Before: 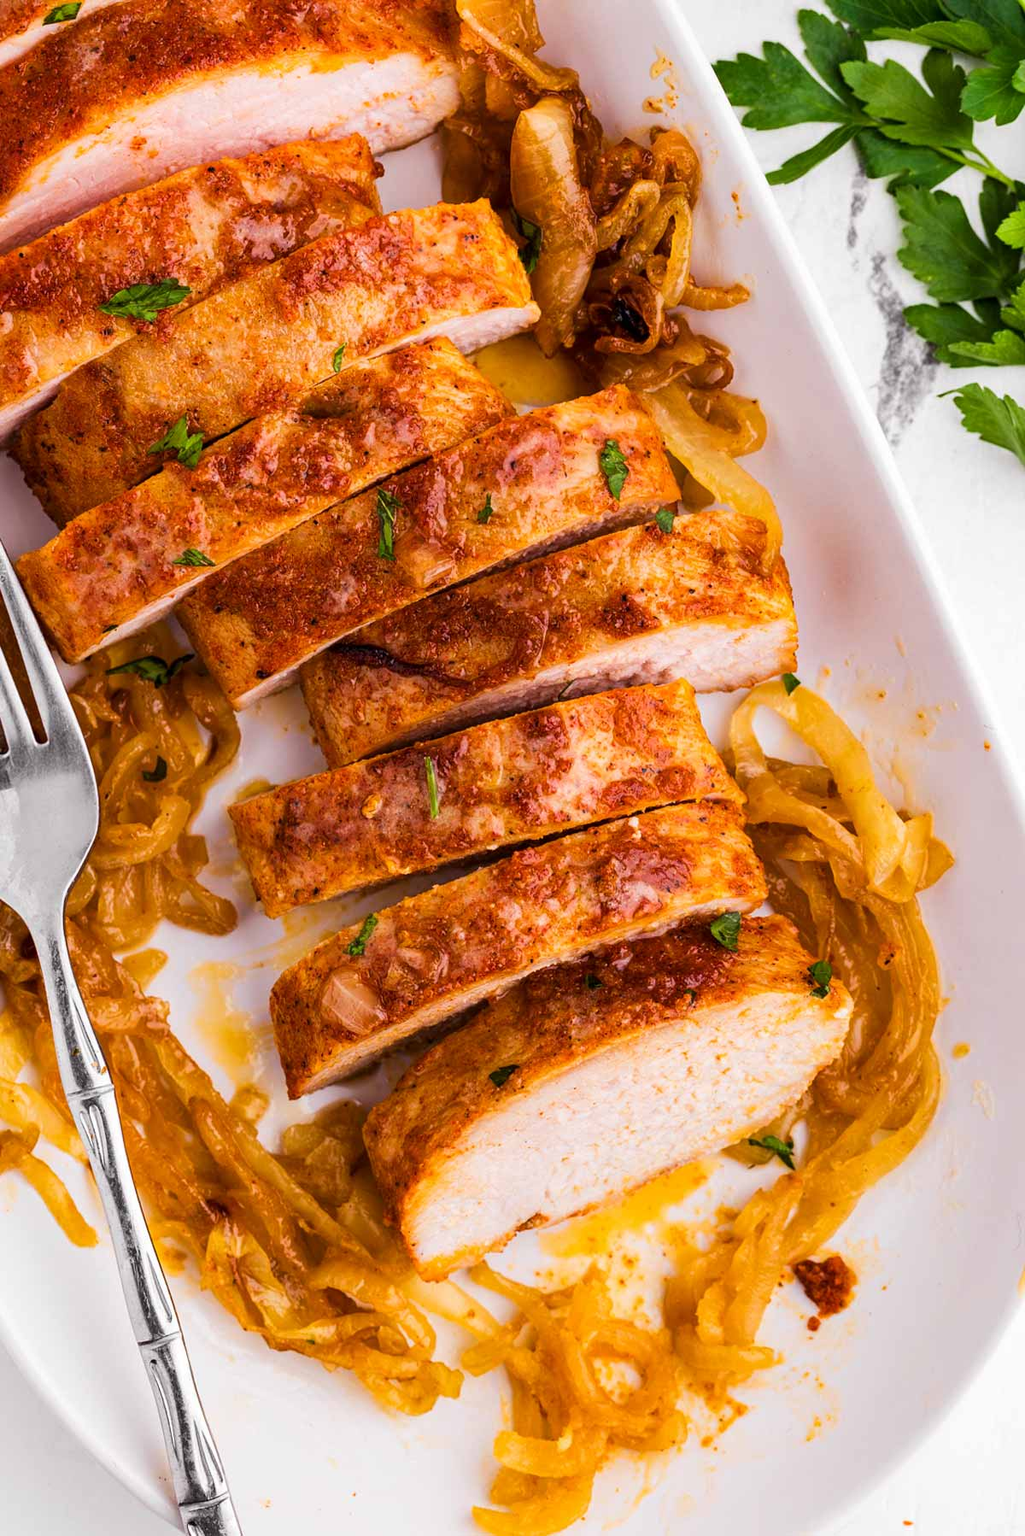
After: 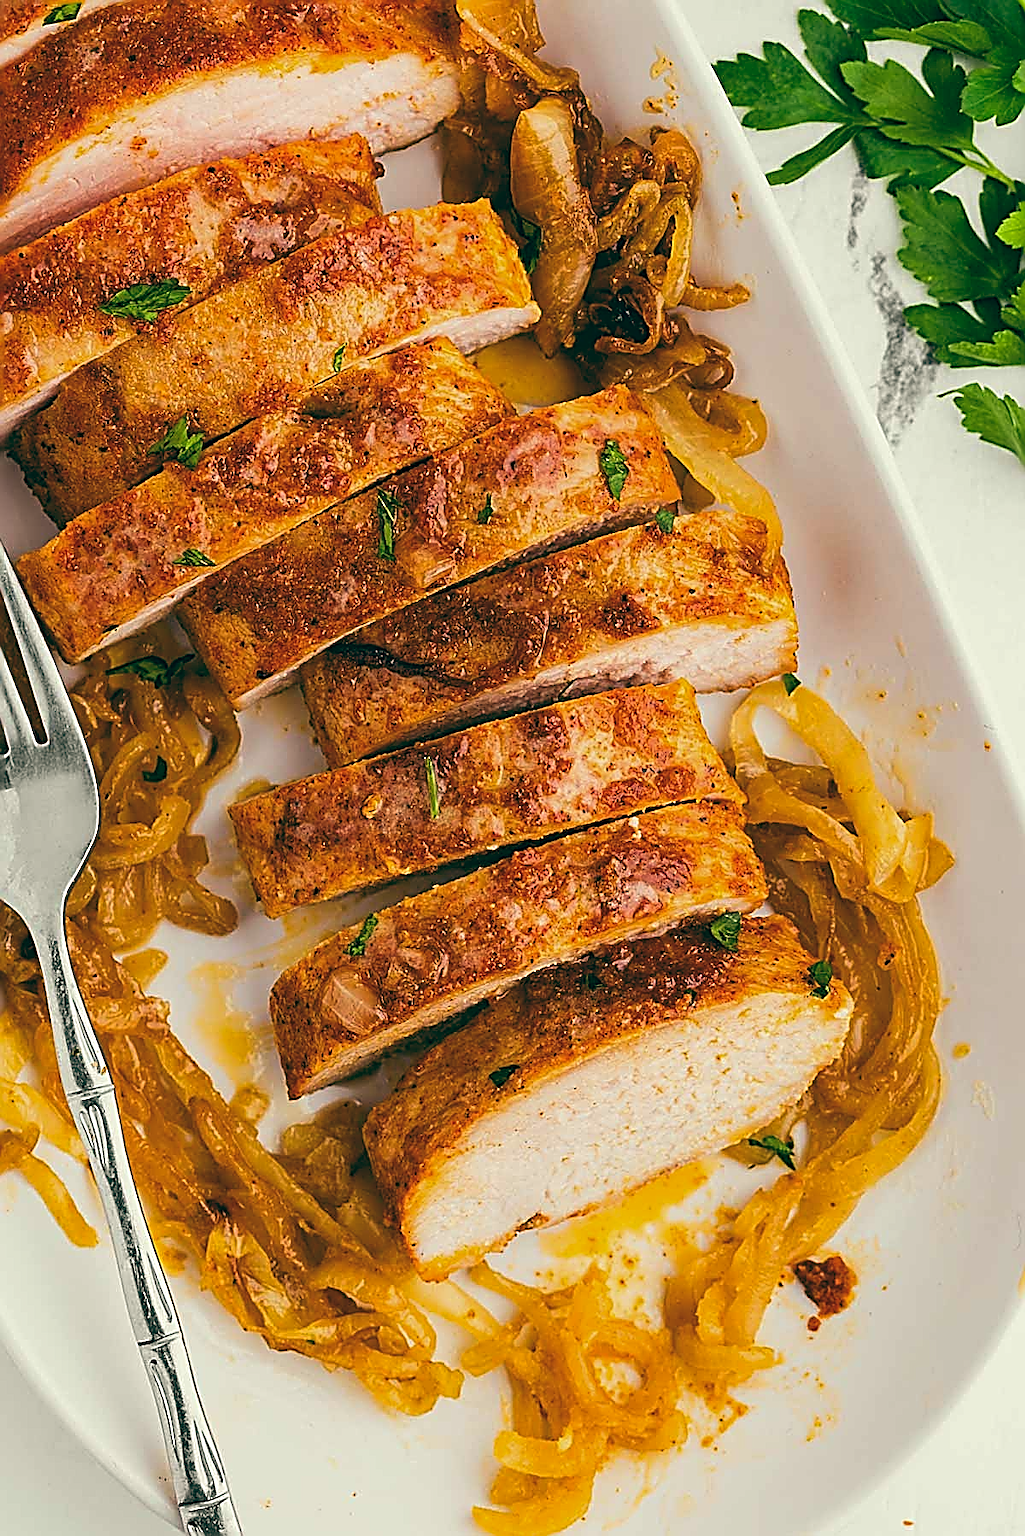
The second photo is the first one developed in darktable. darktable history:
sharpen: amount 1.861
color balance: lift [1.005, 0.99, 1.007, 1.01], gamma [1, 1.034, 1.032, 0.966], gain [0.873, 1.055, 1.067, 0.933]
